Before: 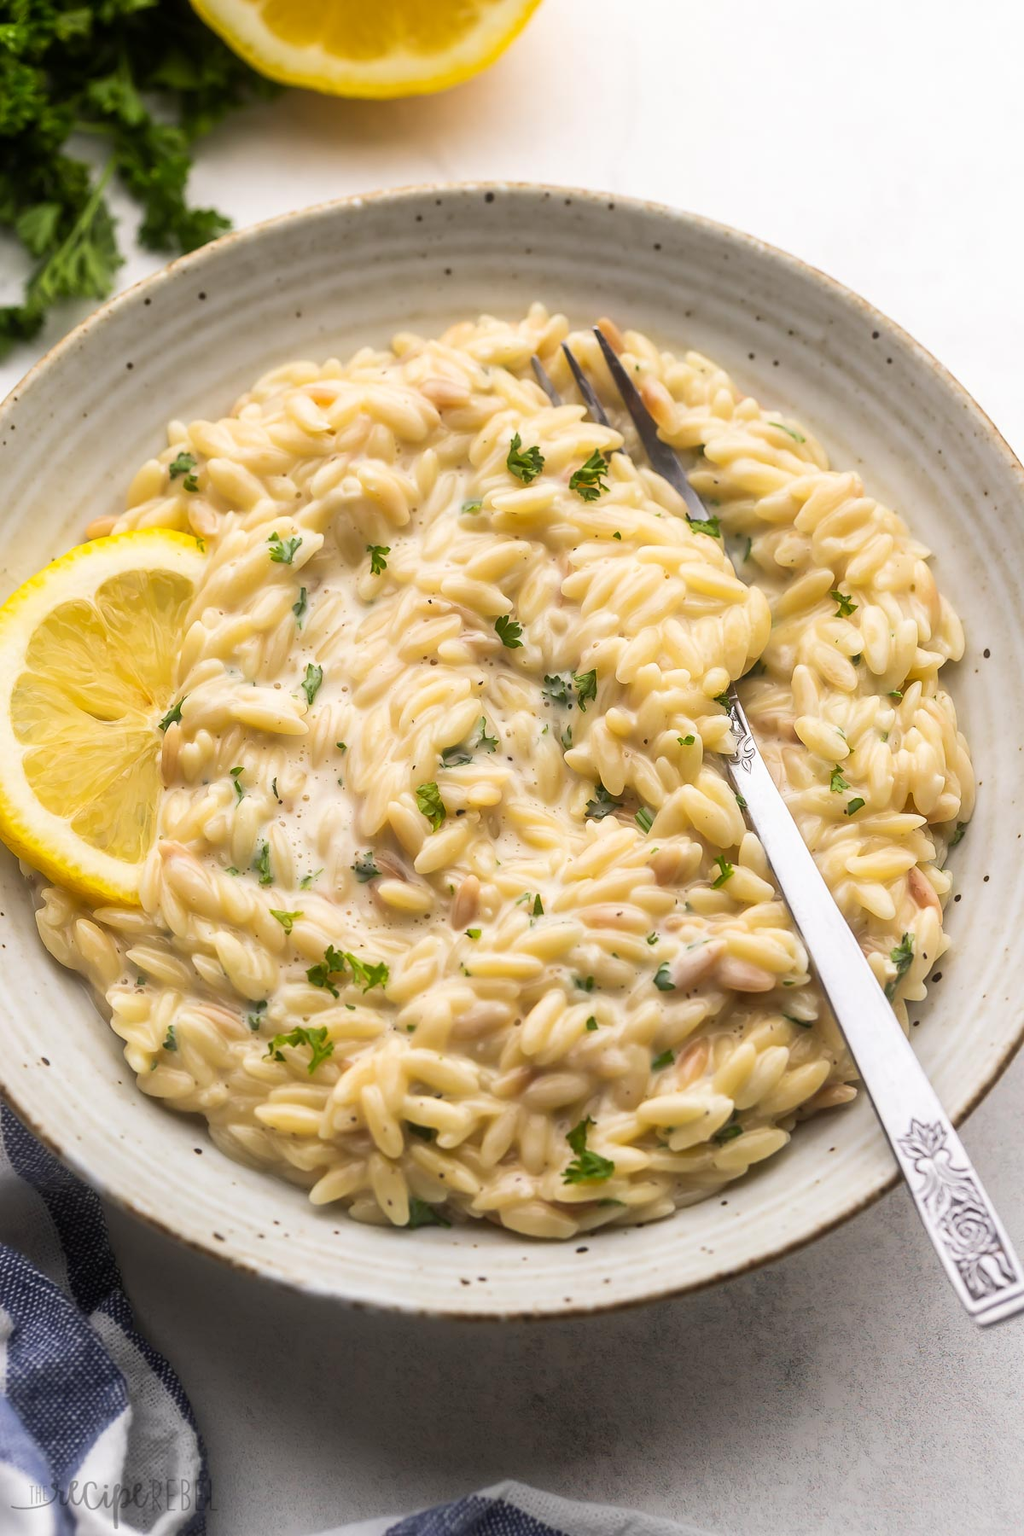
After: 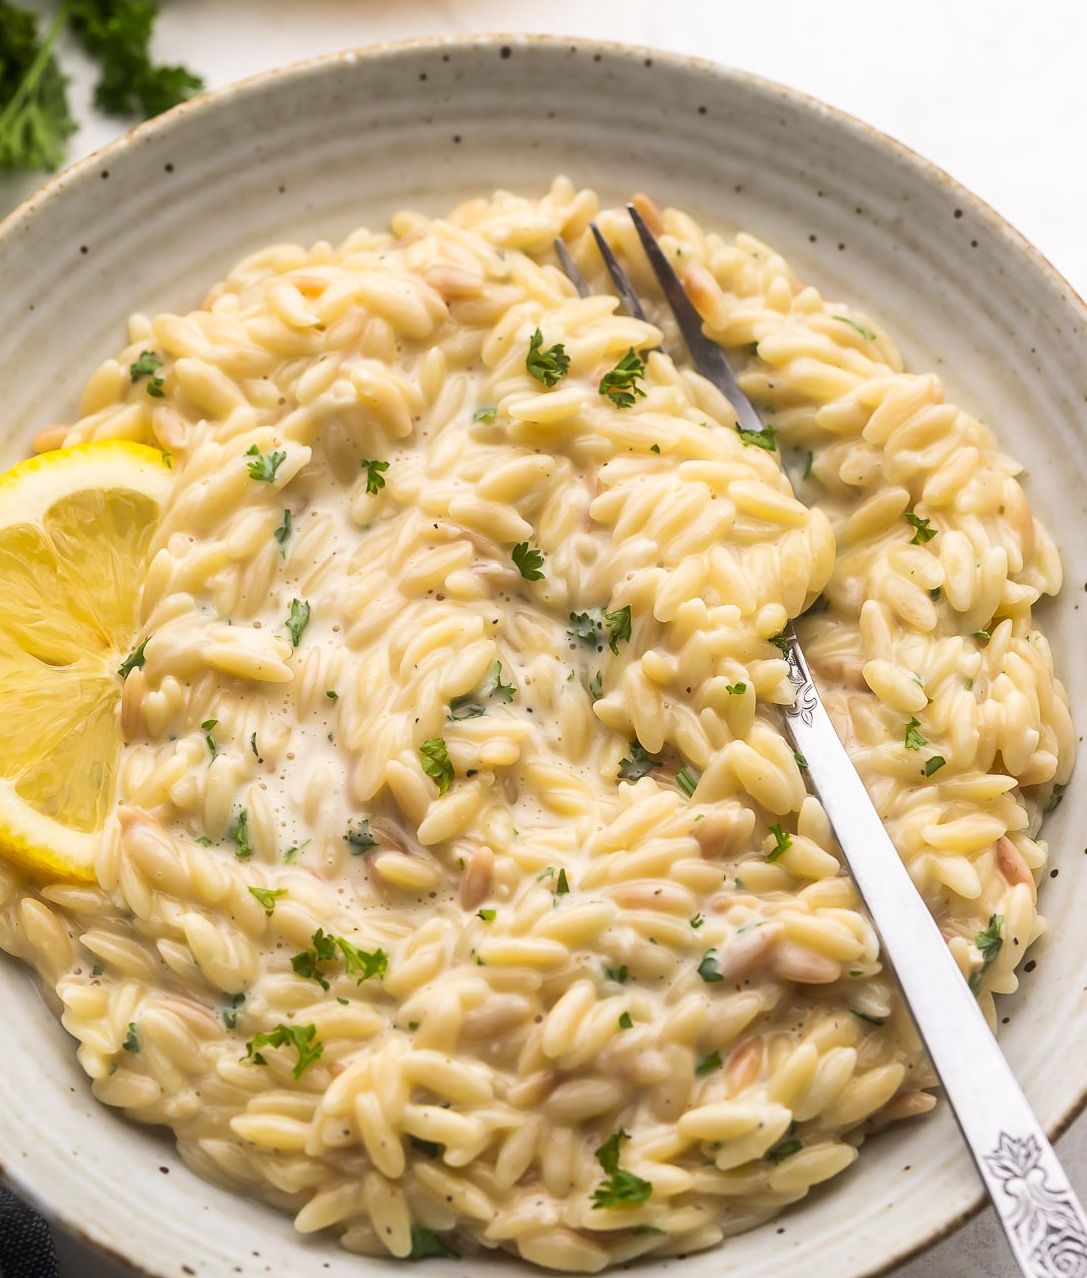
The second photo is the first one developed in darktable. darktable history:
color correction: highlights b* 0.057
crop: left 5.718%, top 9.985%, right 3.645%, bottom 18.962%
